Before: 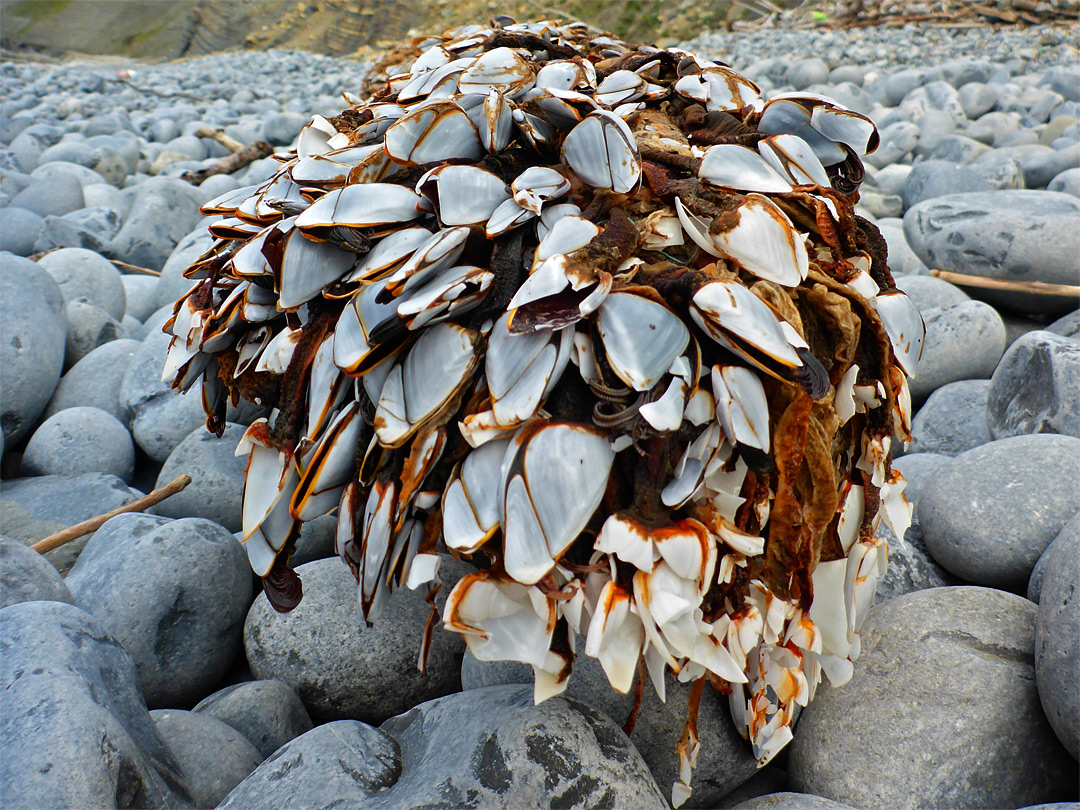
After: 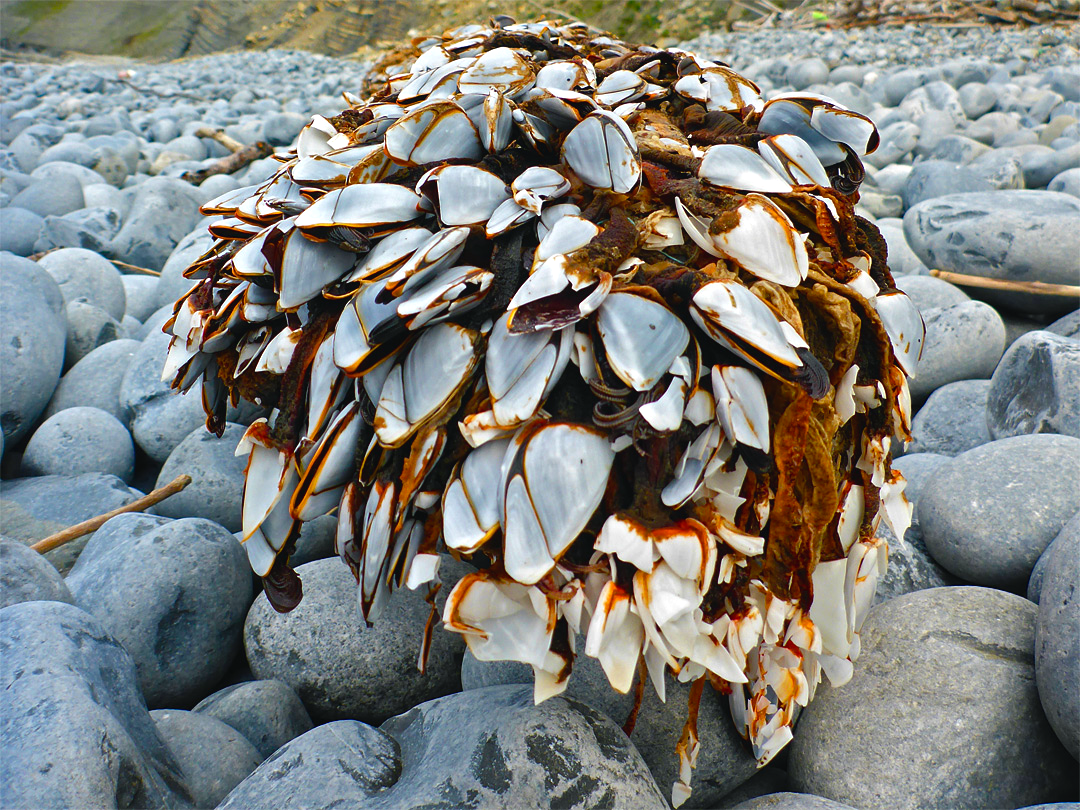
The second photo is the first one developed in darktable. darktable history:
color balance rgb: shadows lift › chroma 2.053%, shadows lift › hue 215.6°, highlights gain › luminance 14.596%, global offset › luminance 0.283%, linear chroma grading › shadows -8.309%, linear chroma grading › global chroma 9.818%, perceptual saturation grading › global saturation 20%, perceptual saturation grading › highlights -24.876%, perceptual saturation grading › shadows 25.746%
shadows and highlights: shadows 25.33, highlights -23.94
